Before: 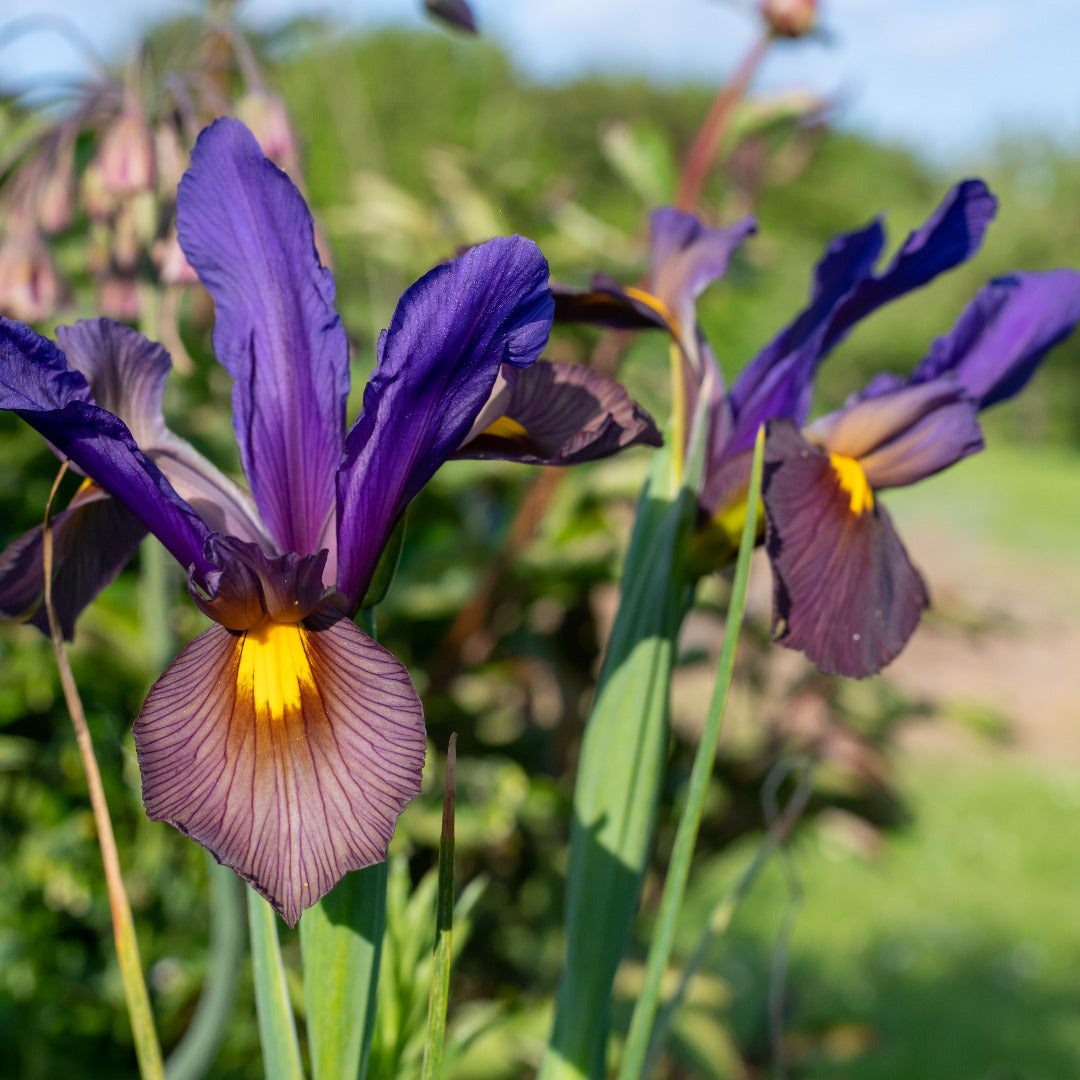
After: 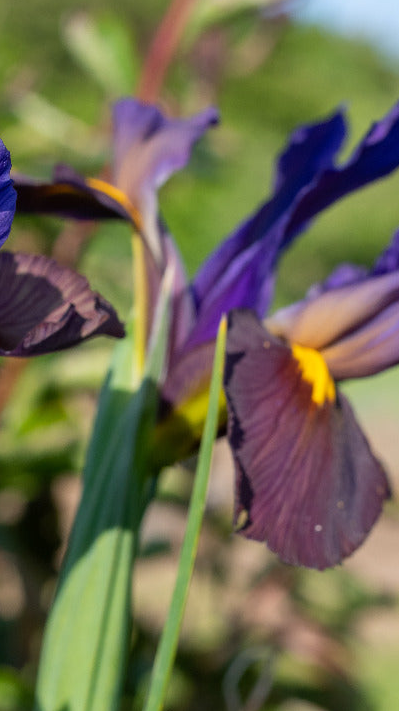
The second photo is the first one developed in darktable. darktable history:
crop and rotate: left 49.826%, top 10.126%, right 13.149%, bottom 23.954%
